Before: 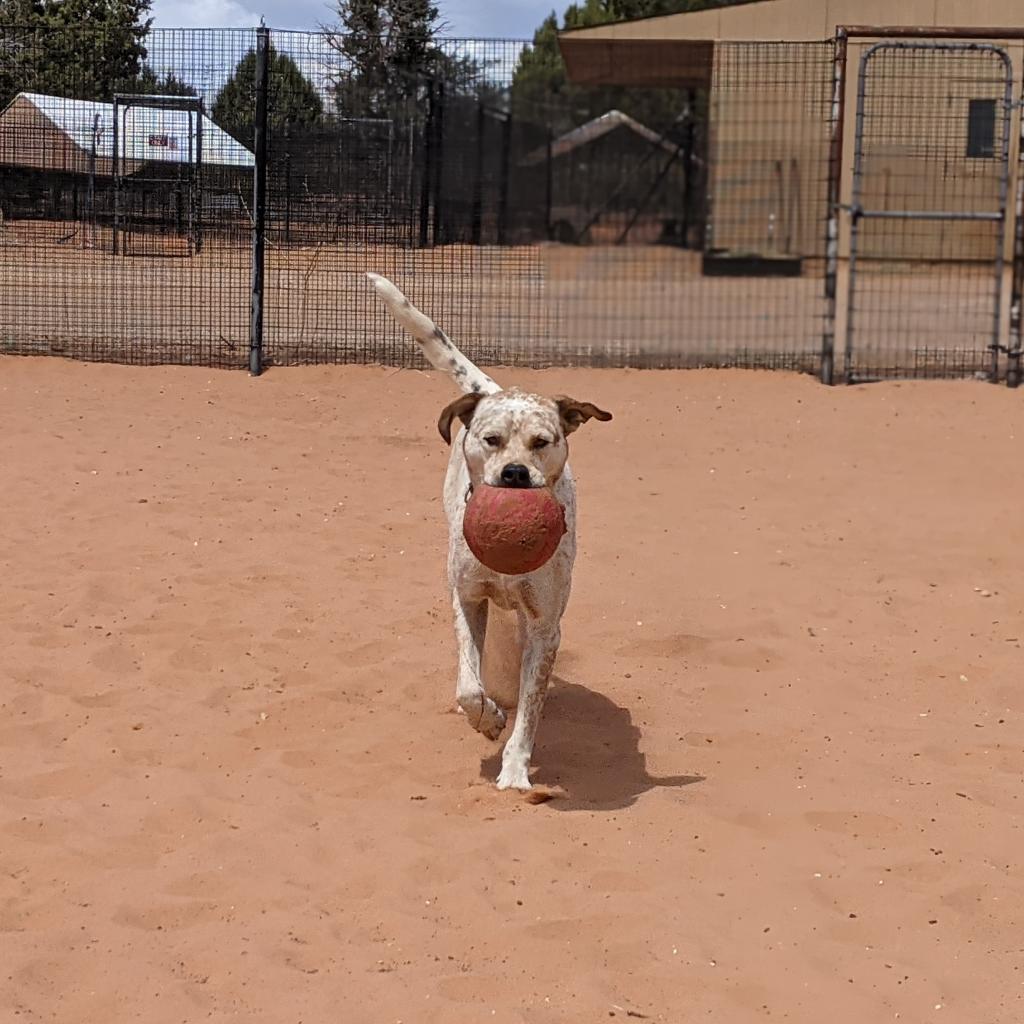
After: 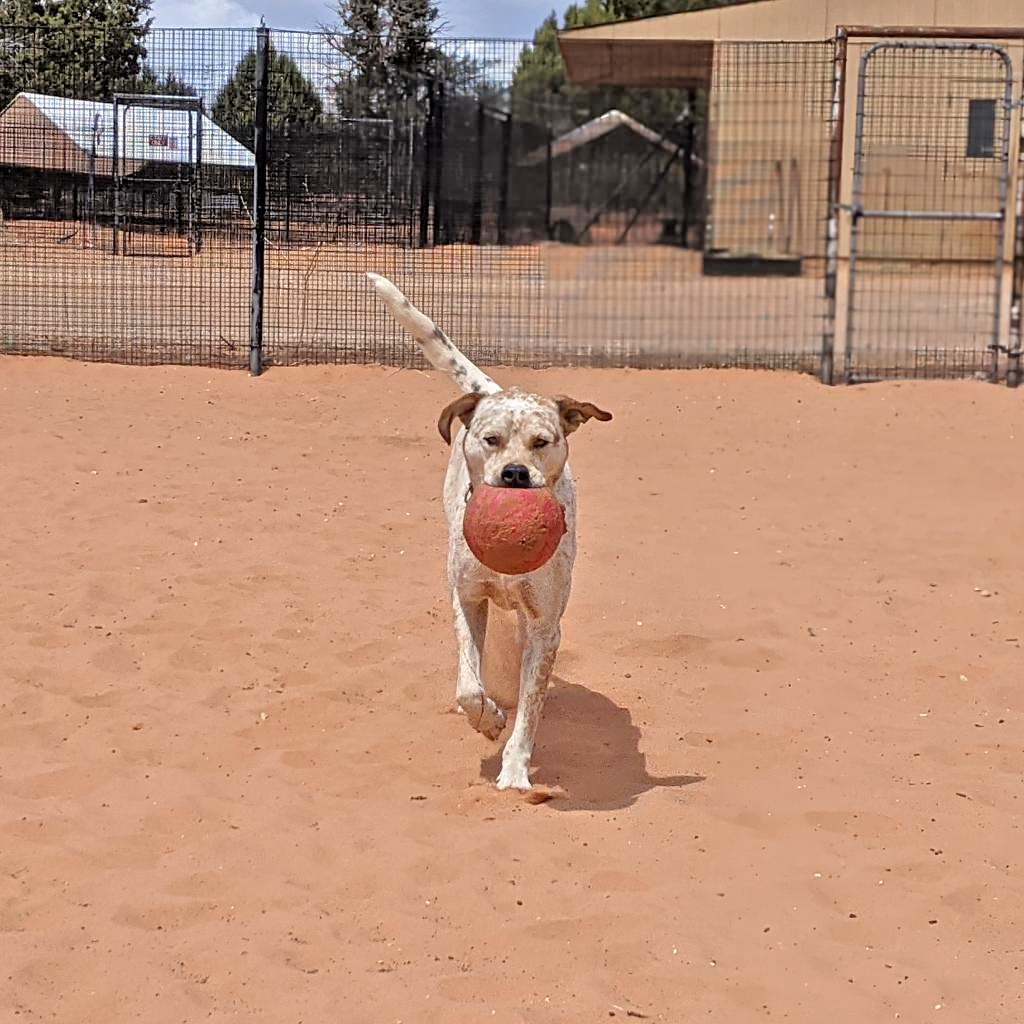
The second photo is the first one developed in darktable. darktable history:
tone equalizer: -7 EV 0.15 EV, -6 EV 0.6 EV, -5 EV 1.15 EV, -4 EV 1.33 EV, -3 EV 1.15 EV, -2 EV 0.6 EV, -1 EV 0.15 EV, mask exposure compensation -0.5 EV
sharpen: amount 0.2
